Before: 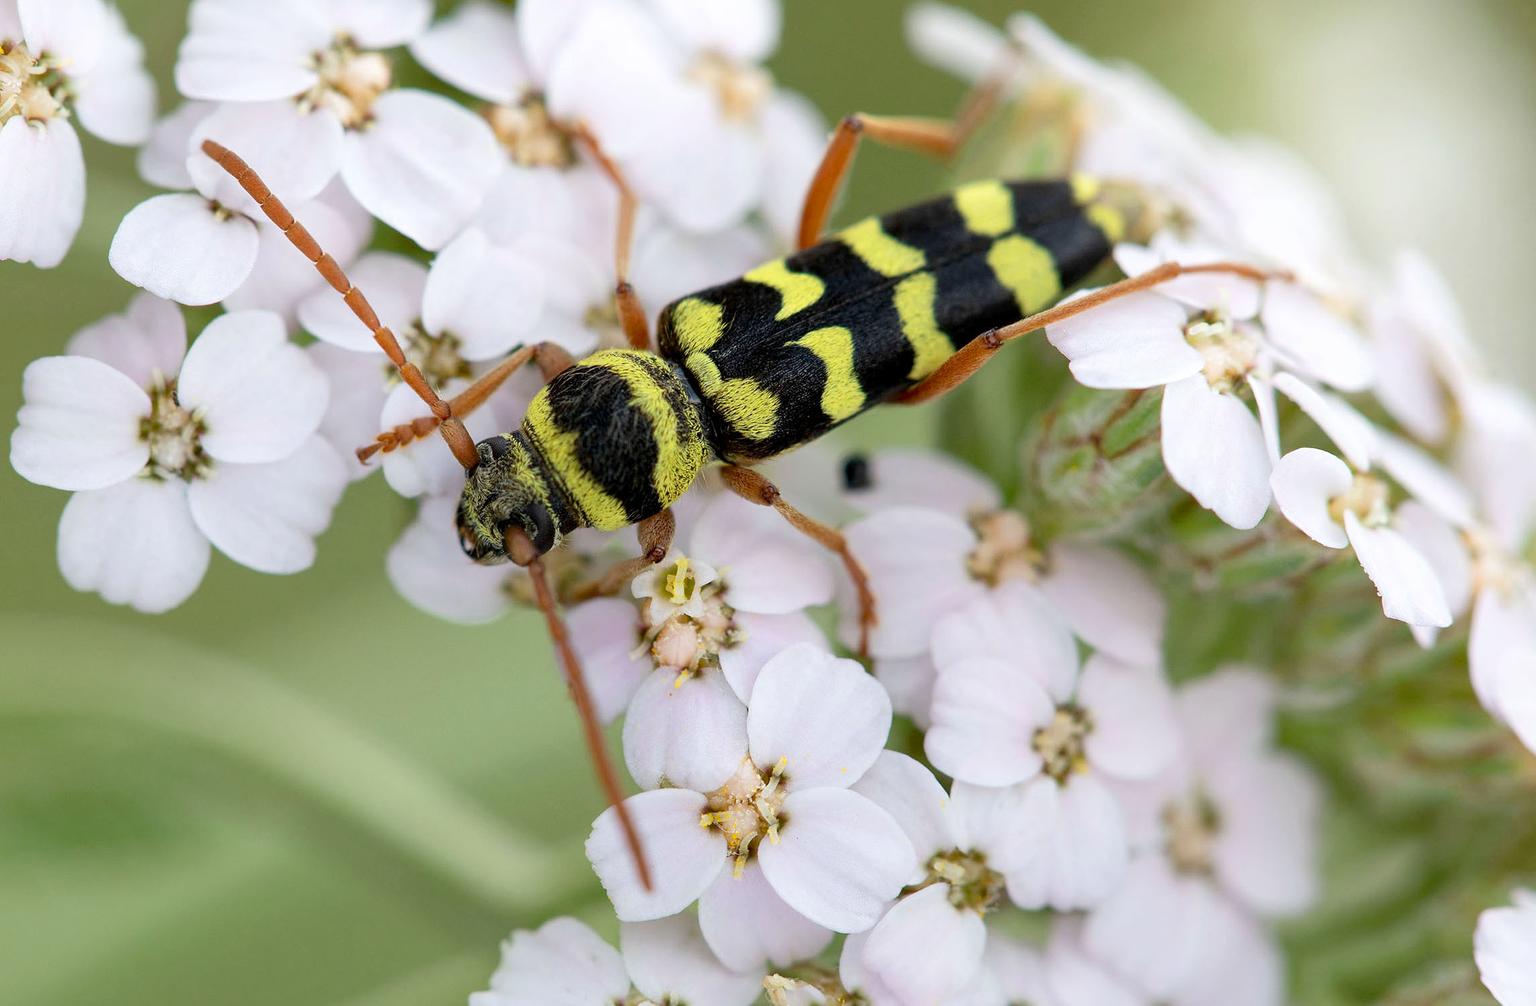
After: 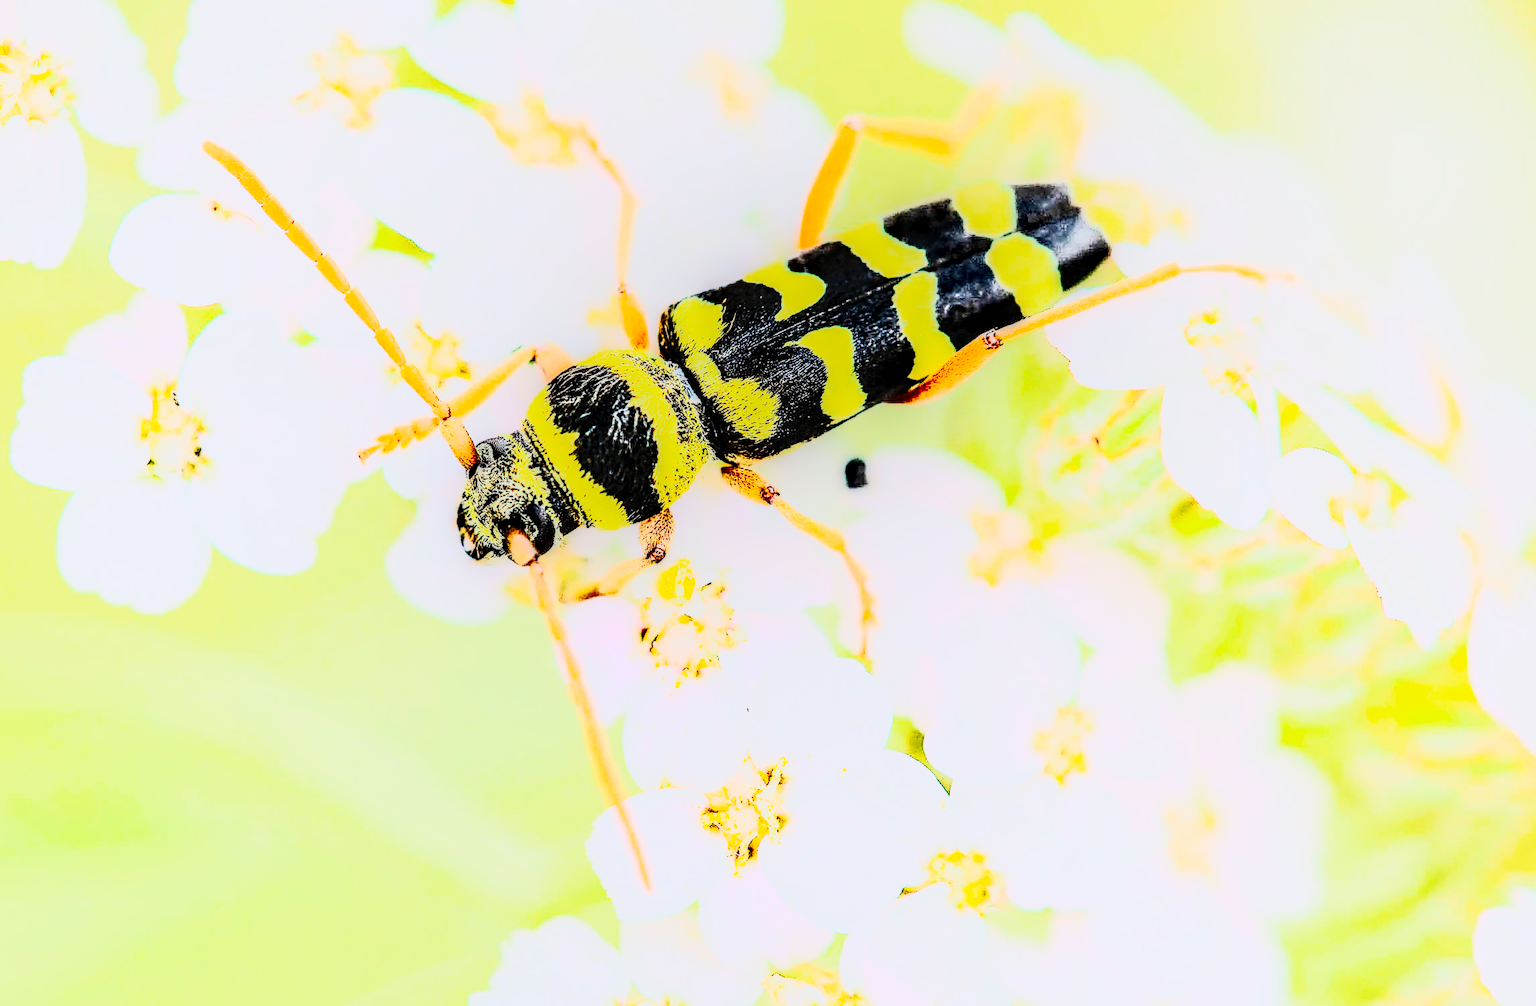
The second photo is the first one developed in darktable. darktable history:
contrast brightness saturation: contrast 0.832, brightness 0.602, saturation 0.6
tone equalizer: -8 EV -1.11 EV, -7 EV -0.99 EV, -6 EV -0.86 EV, -5 EV -0.575 EV, -3 EV 0.552 EV, -2 EV 0.855 EV, -1 EV 0.997 EV, +0 EV 1.07 EV
base curve: curves: ch0 [(0, 0) (0.012, 0.01) (0.073, 0.168) (0.31, 0.711) (0.645, 0.957) (1, 1)]
tone curve: curves: ch0 [(0, 0.022) (0.114, 0.096) (0.282, 0.299) (0.456, 0.51) (0.613, 0.693) (0.786, 0.843) (0.999, 0.949)]; ch1 [(0, 0) (0.384, 0.365) (0.463, 0.447) (0.486, 0.474) (0.503, 0.5) (0.535, 0.522) (0.555, 0.546) (0.593, 0.599) (0.755, 0.793) (1, 1)]; ch2 [(0, 0) (0.369, 0.375) (0.449, 0.434) (0.501, 0.5) (0.528, 0.517) (0.561, 0.57) (0.612, 0.631) (0.668, 0.659) (1, 1)], preserve colors none
local contrast: highlights 18%, detail 185%
sharpen: on, module defaults
